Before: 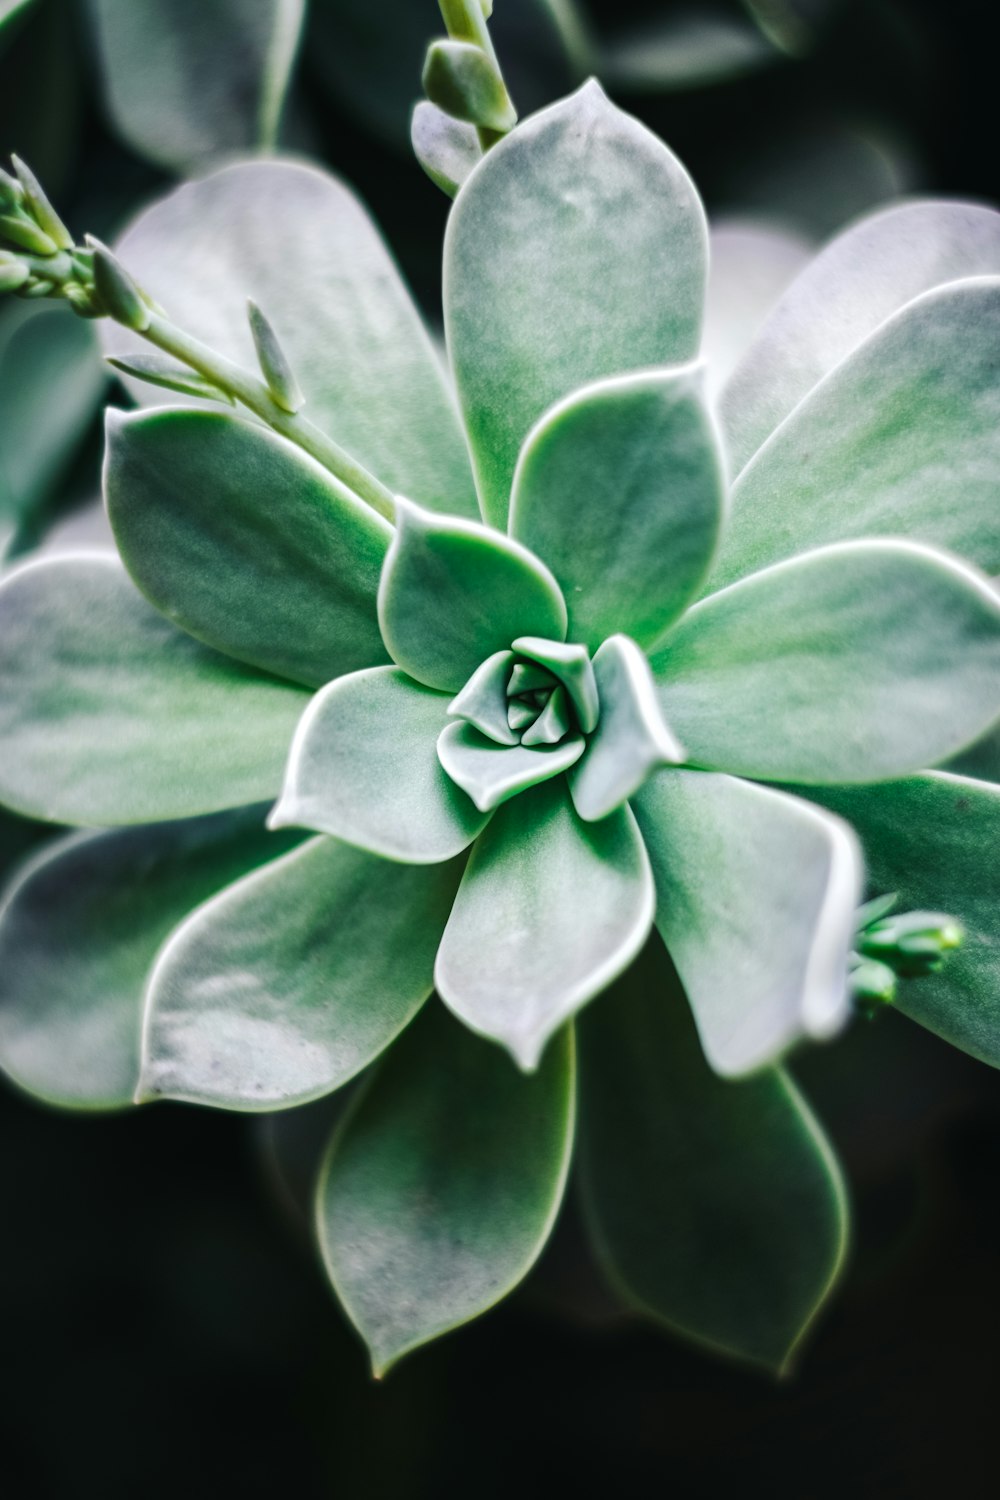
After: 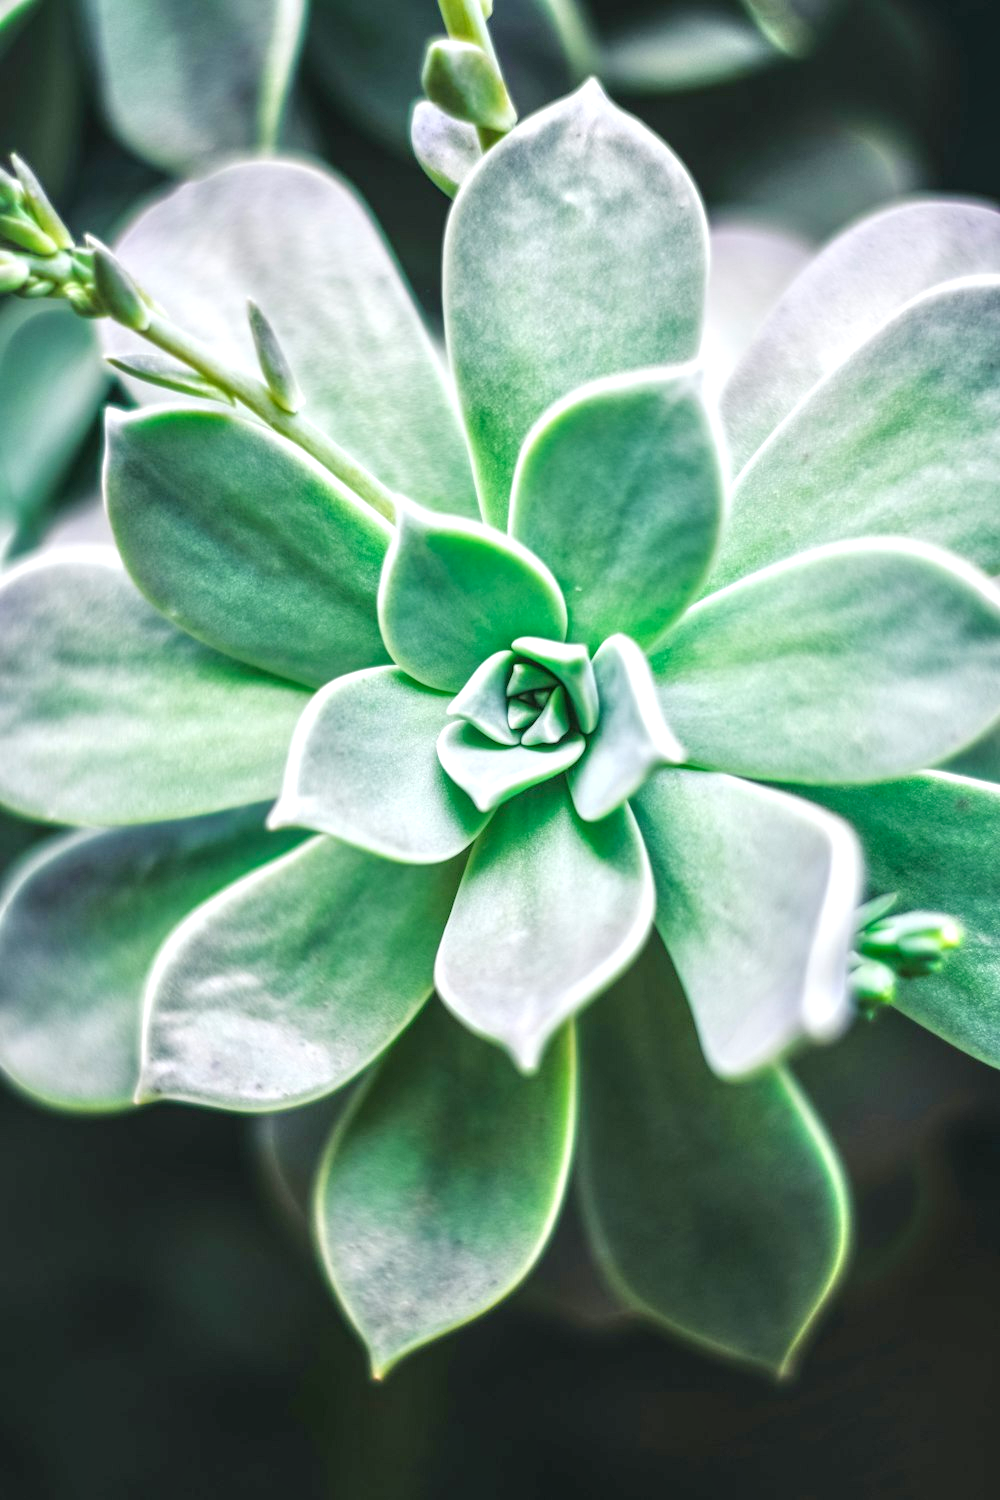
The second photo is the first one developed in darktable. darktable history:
contrast brightness saturation: contrast 0.054
local contrast: on, module defaults
tone equalizer: -8 EV 1.99 EV, -7 EV 1.98 EV, -6 EV 1.98 EV, -5 EV 1.98 EV, -4 EV 1.98 EV, -3 EV 1.47 EV, -2 EV 0.985 EV, -1 EV 0.511 EV, mask exposure compensation -0.485 EV
